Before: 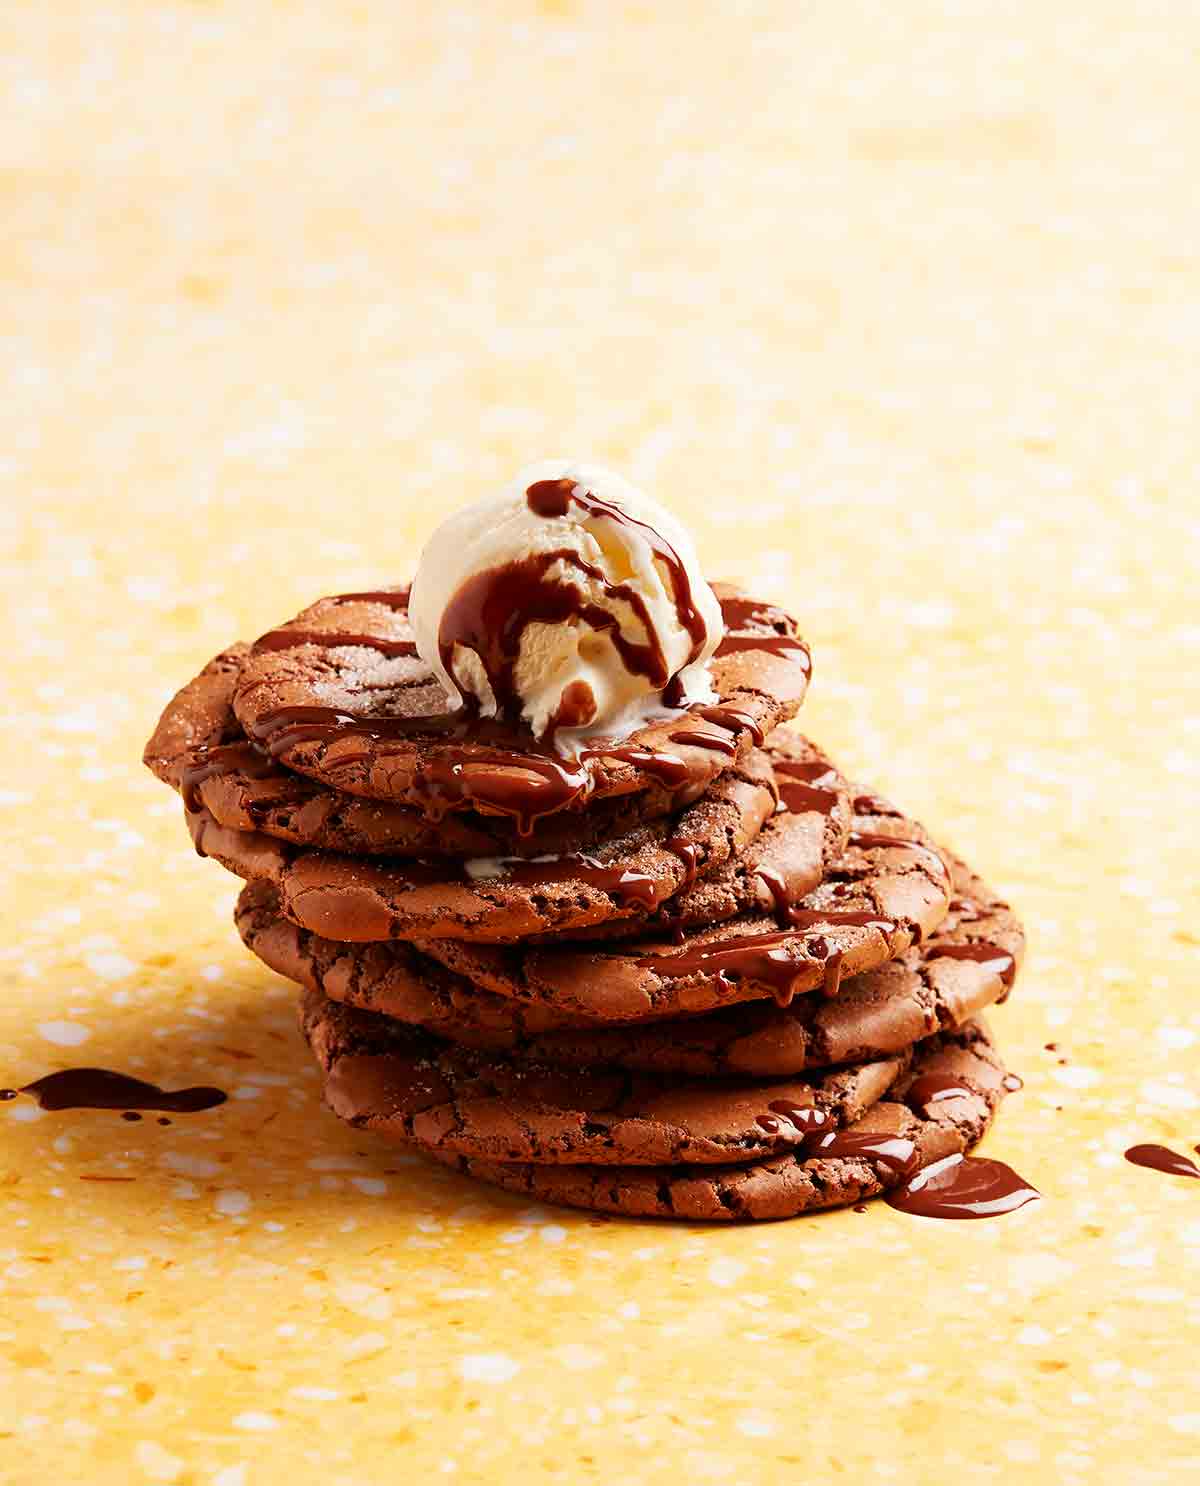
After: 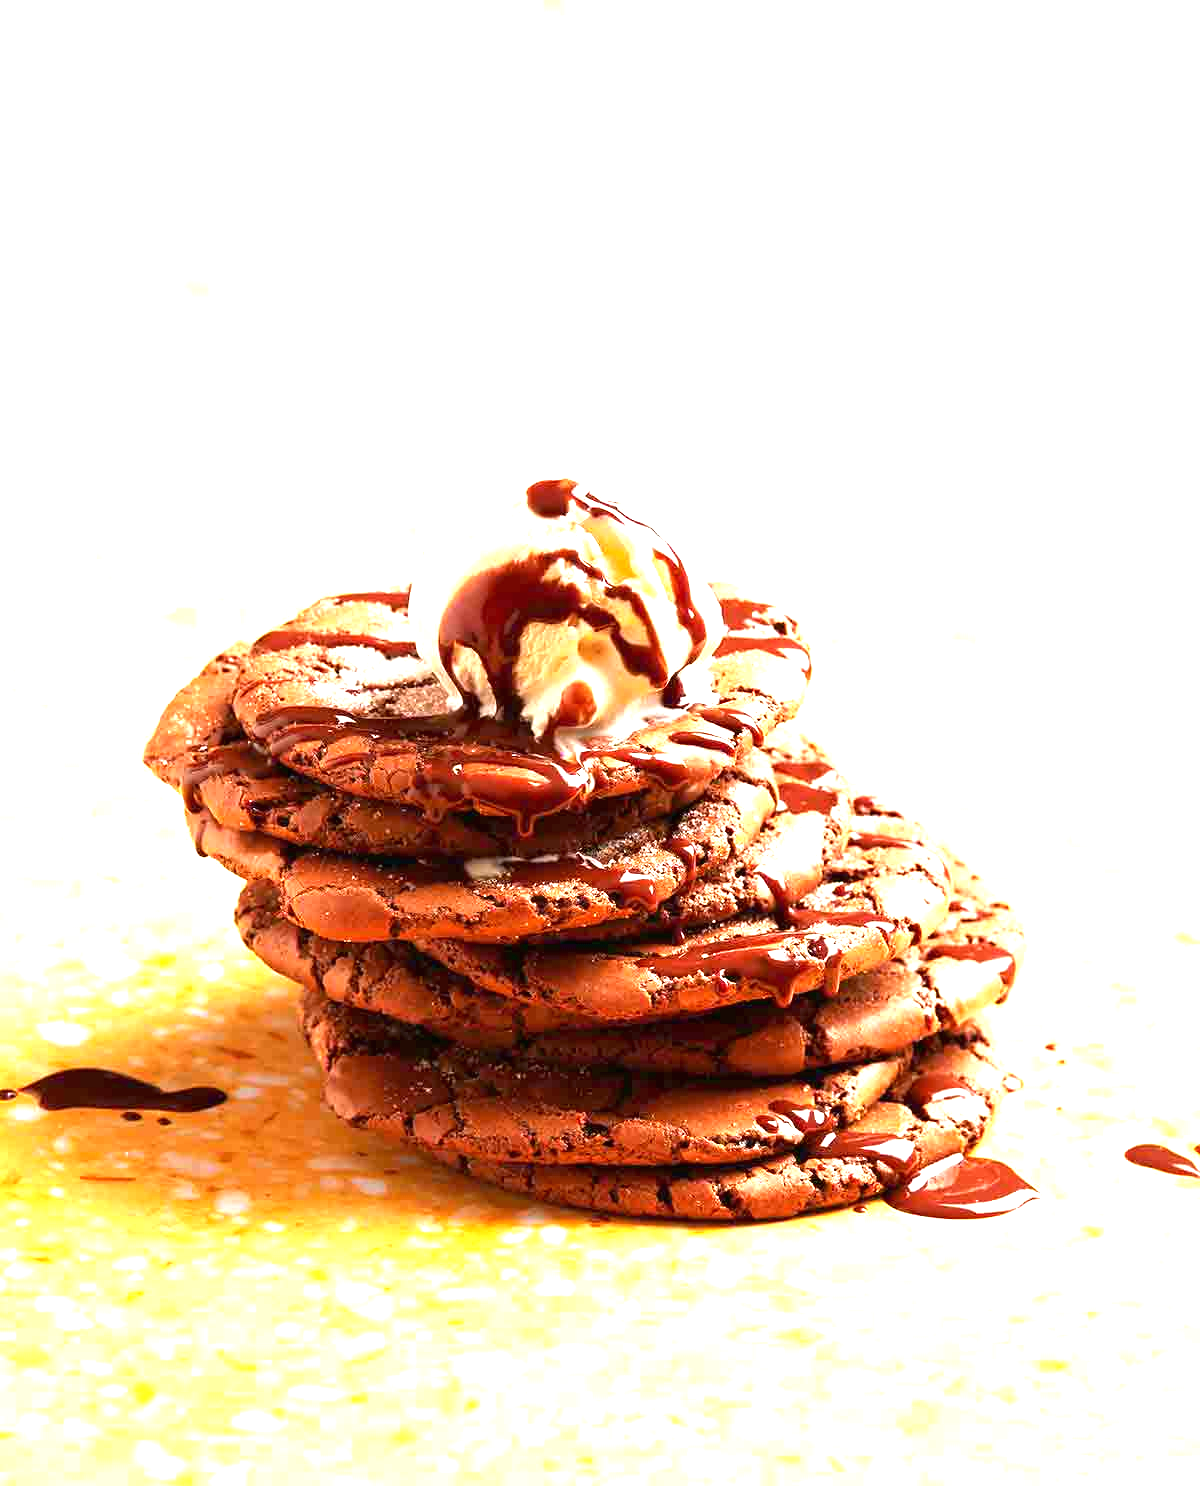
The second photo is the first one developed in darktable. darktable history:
exposure: black level correction 0, exposure 1.44 EV, compensate highlight preservation false
